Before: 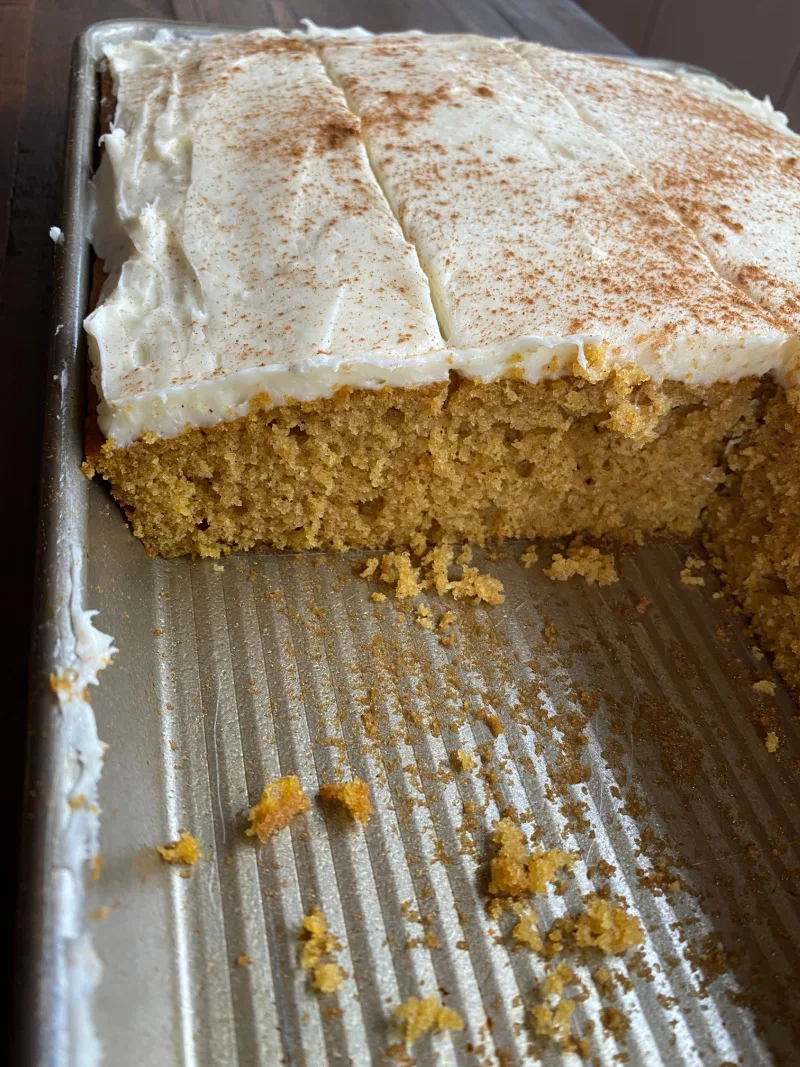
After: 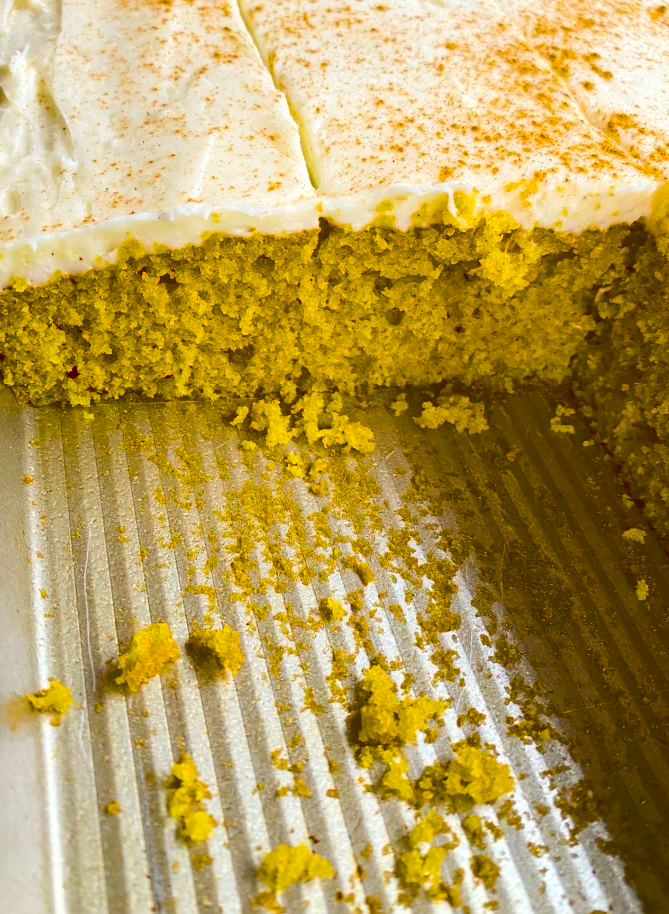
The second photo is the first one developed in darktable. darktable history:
color balance rgb: linear chroma grading › global chroma 40.15%, perceptual saturation grading › global saturation 60.58%, perceptual saturation grading › highlights 20.44%, perceptual saturation grading › shadows -50.36%, perceptual brilliance grading › highlights 2.19%, perceptual brilliance grading › mid-tones -50.36%, perceptual brilliance grading › shadows -50.36%
color calibration: x 0.342, y 0.355, temperature 5146 K
color equalizer: saturation › red 1.26, saturation › orange 1.26, saturation › yellow 1.26, saturation › green 1.26, saturation › cyan 1.26, saturation › blue 1.26, saturation › lavender 1.26, saturation › magenta 1.26
crop: left 16.315%, top 14.246%
